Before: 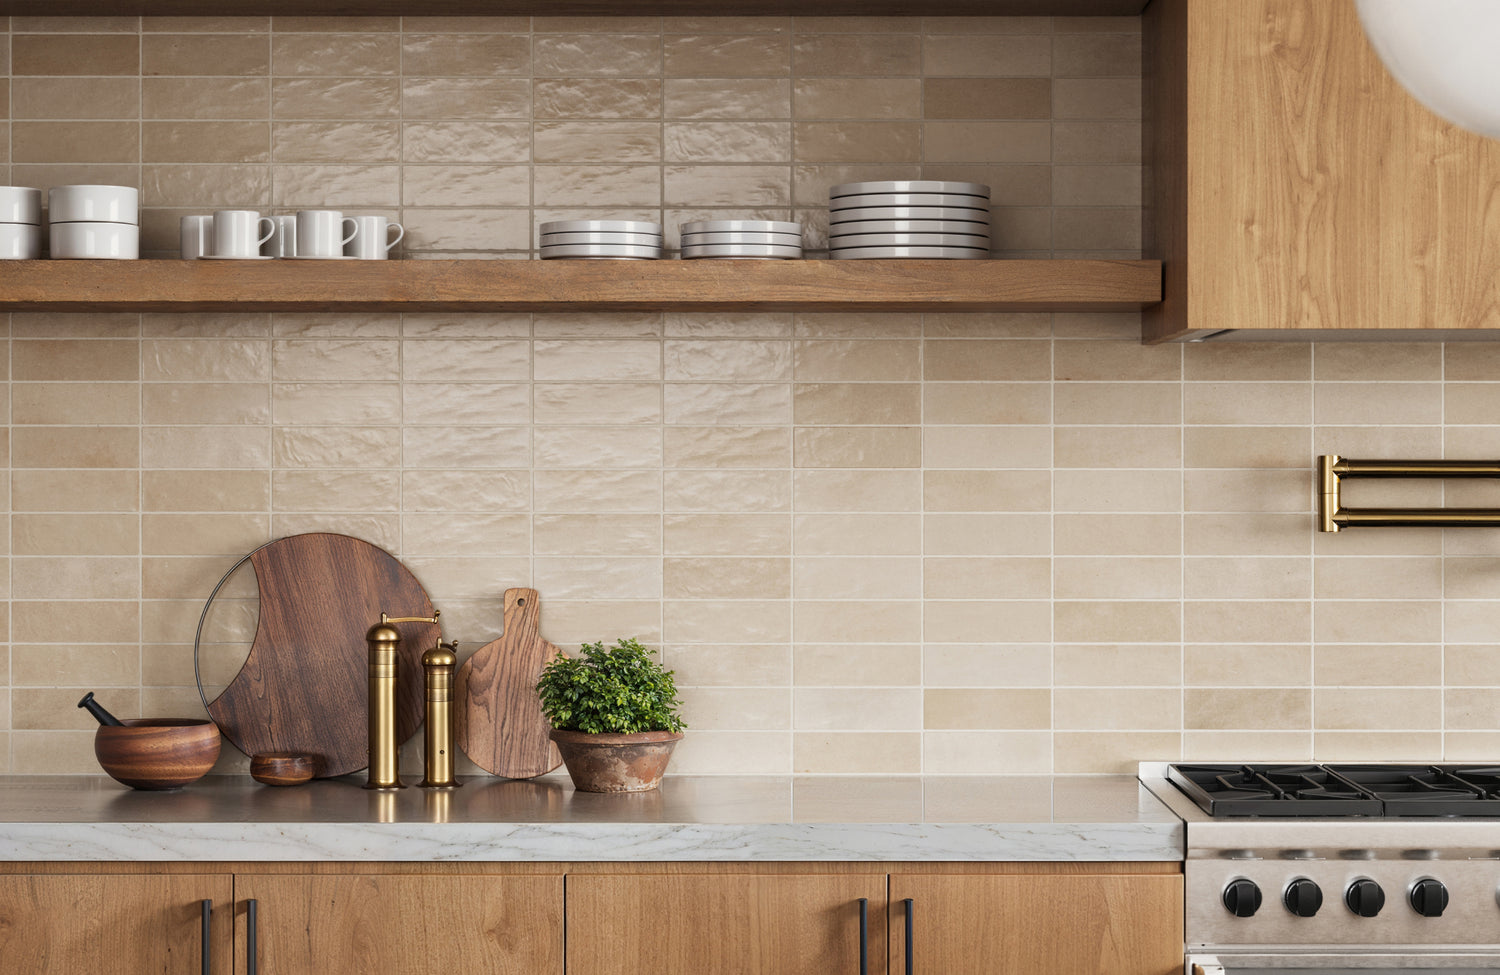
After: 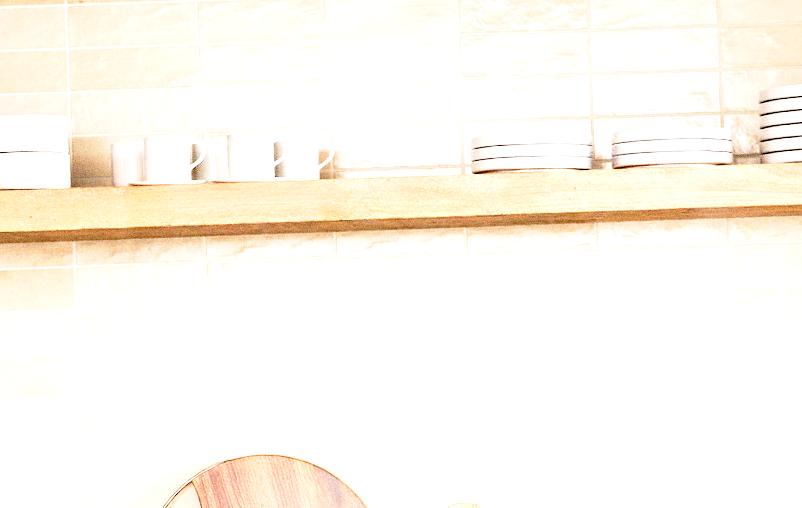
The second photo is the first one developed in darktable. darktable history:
velvia: strength 21.76%
base curve: curves: ch0 [(0, 0) (0.028, 0.03) (0.121, 0.232) (0.46, 0.748) (0.859, 0.968) (1, 1)], preserve colors none
color zones: curves: ch1 [(0, 0.525) (0.143, 0.556) (0.286, 0.52) (0.429, 0.5) (0.571, 0.5) (0.714, 0.5) (0.857, 0.503) (1, 0.525)]
grain: coarseness 0.09 ISO, strength 40%
rotate and perspective: rotation -2°, crop left 0.022, crop right 0.978, crop top 0.049, crop bottom 0.951
crop and rotate: left 3.047%, top 7.509%, right 42.236%, bottom 37.598%
exposure: black level correction 0.005, exposure 2.084 EV, compensate highlight preservation false
